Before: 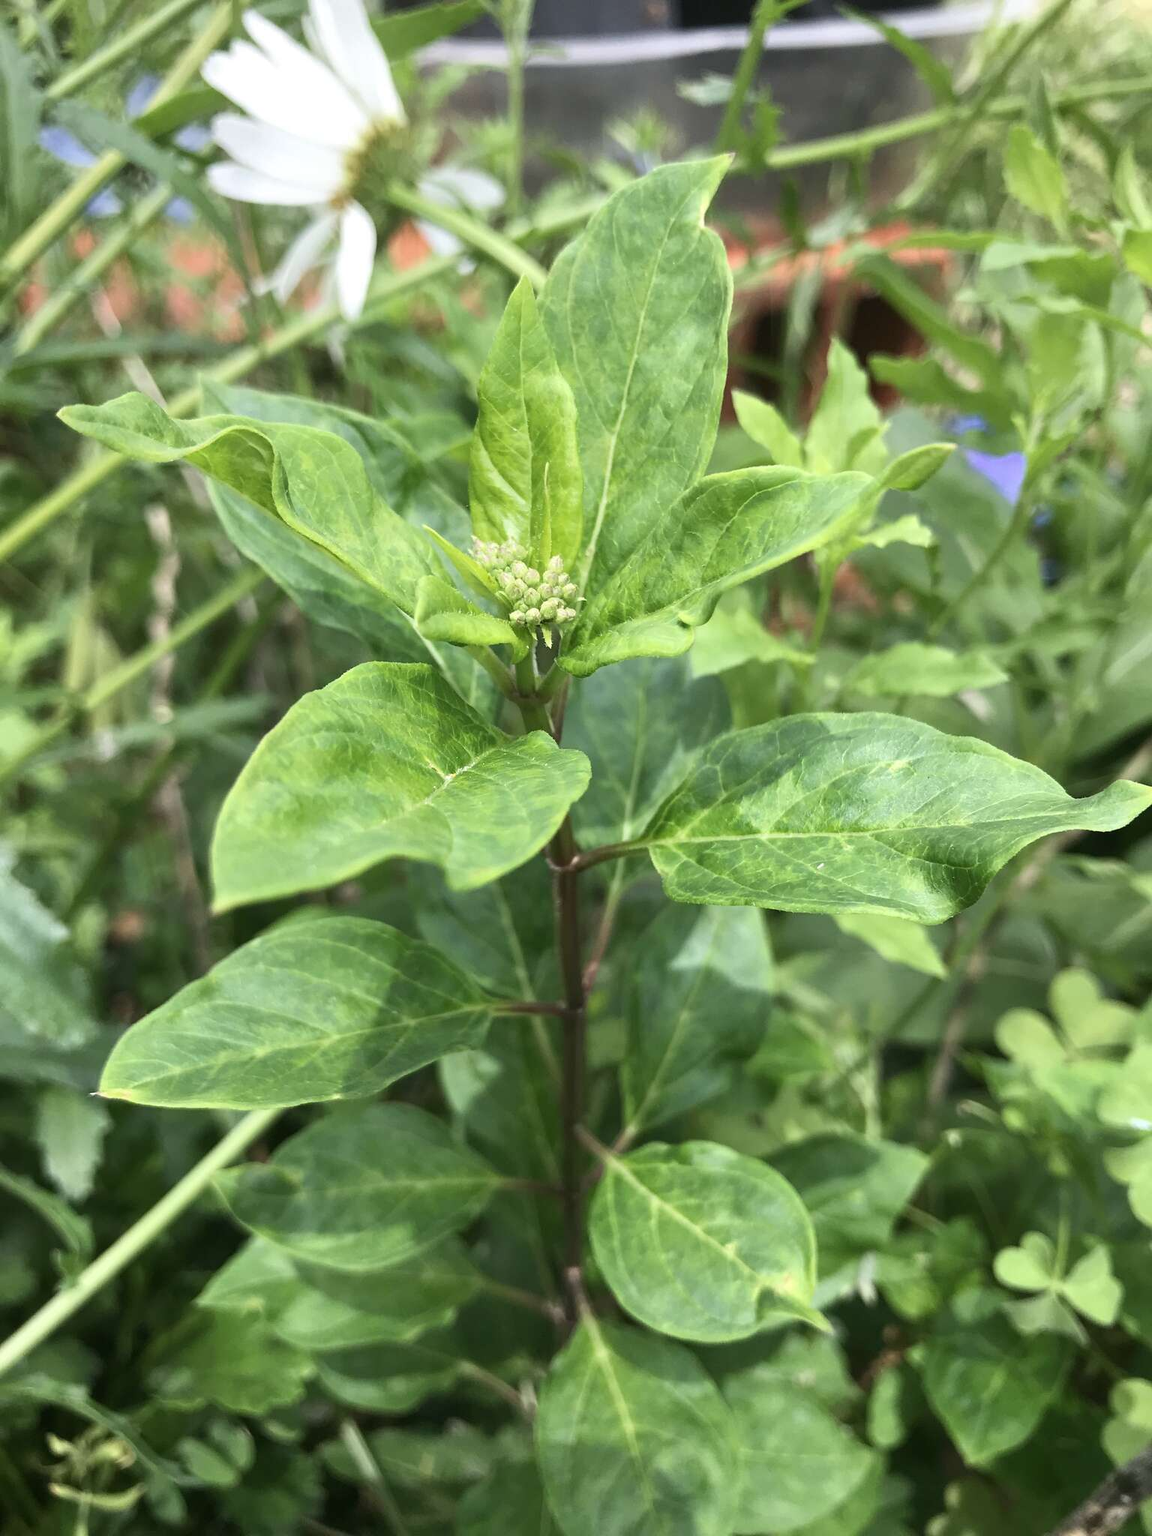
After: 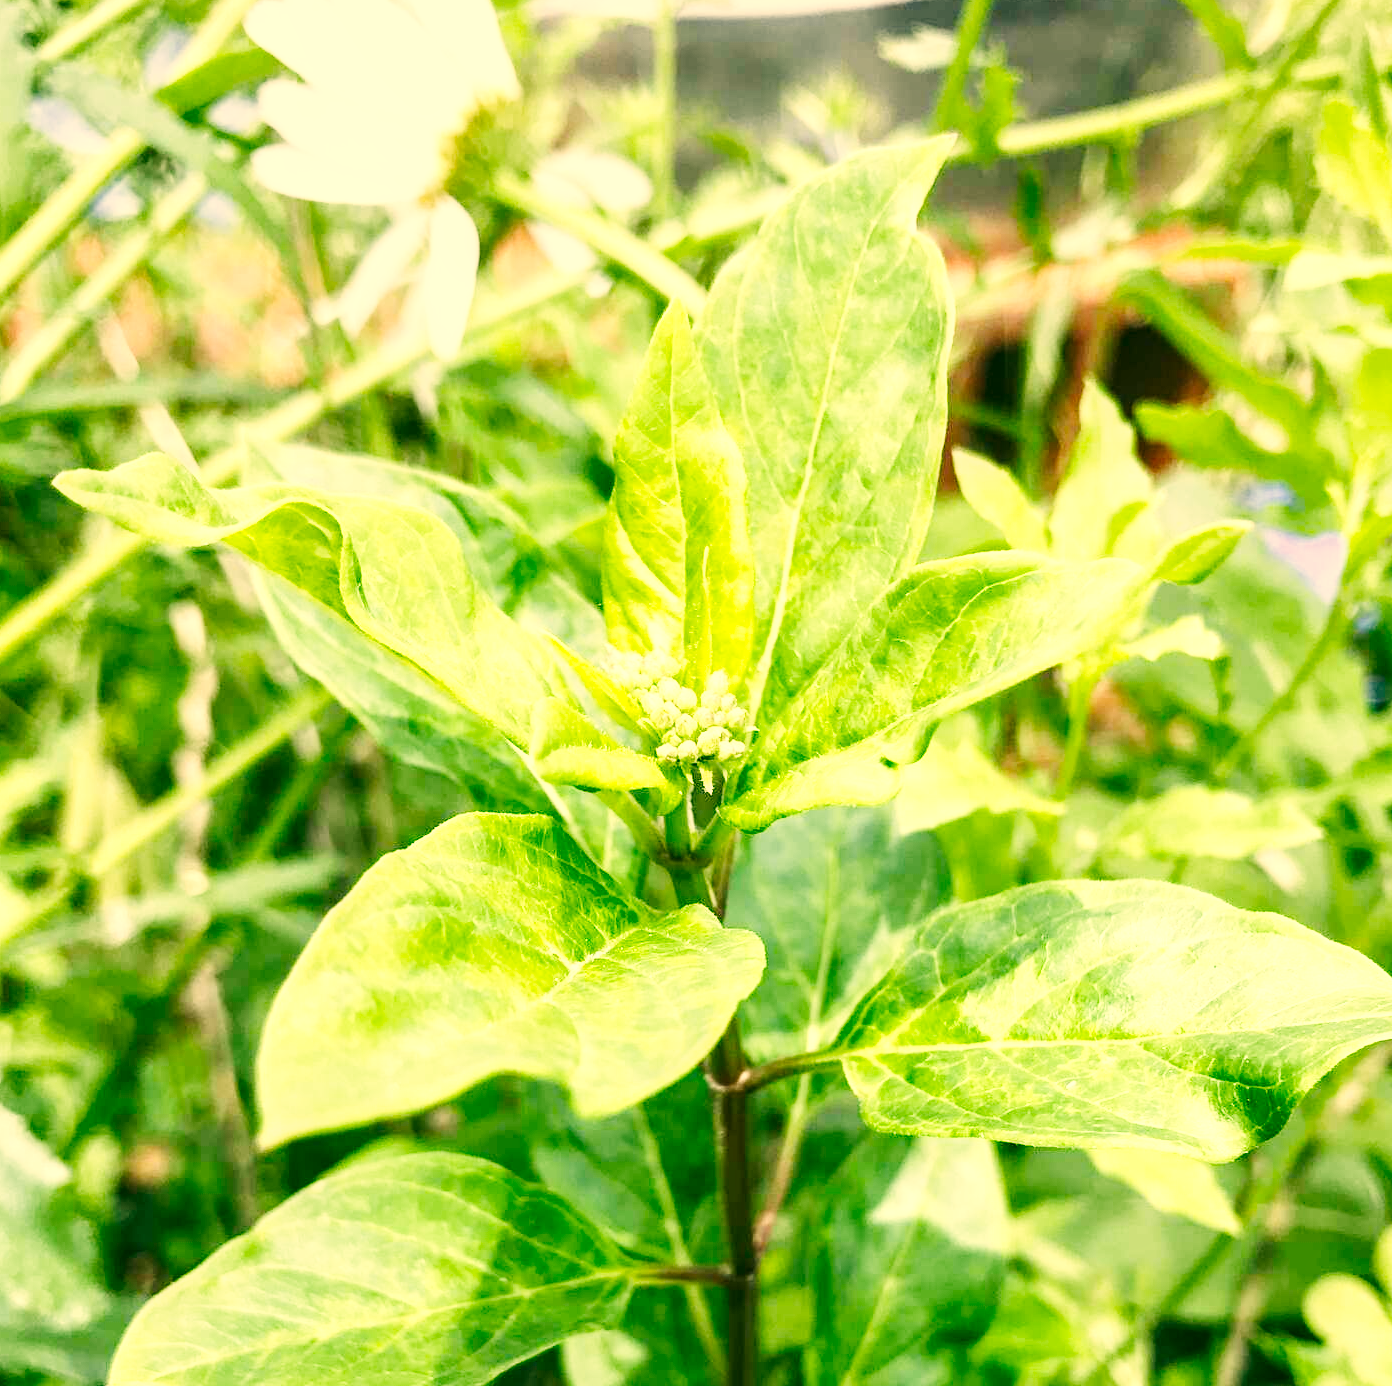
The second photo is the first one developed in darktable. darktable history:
crop: left 1.509%, top 3.452%, right 7.696%, bottom 28.452%
base curve: curves: ch0 [(0, 0.003) (0.001, 0.002) (0.006, 0.004) (0.02, 0.022) (0.048, 0.086) (0.094, 0.234) (0.162, 0.431) (0.258, 0.629) (0.385, 0.8) (0.548, 0.918) (0.751, 0.988) (1, 1)], preserve colors none
color correction: highlights a* 5.3, highlights b* 24.26, shadows a* -15.58, shadows b* 4.02
exposure: compensate highlight preservation false
color zones: curves: ch0 [(0.068, 0.464) (0.25, 0.5) (0.48, 0.508) (0.75, 0.536) (0.886, 0.476) (0.967, 0.456)]; ch1 [(0.066, 0.456) (0.25, 0.5) (0.616, 0.508) (0.746, 0.56) (0.934, 0.444)]
local contrast: on, module defaults
